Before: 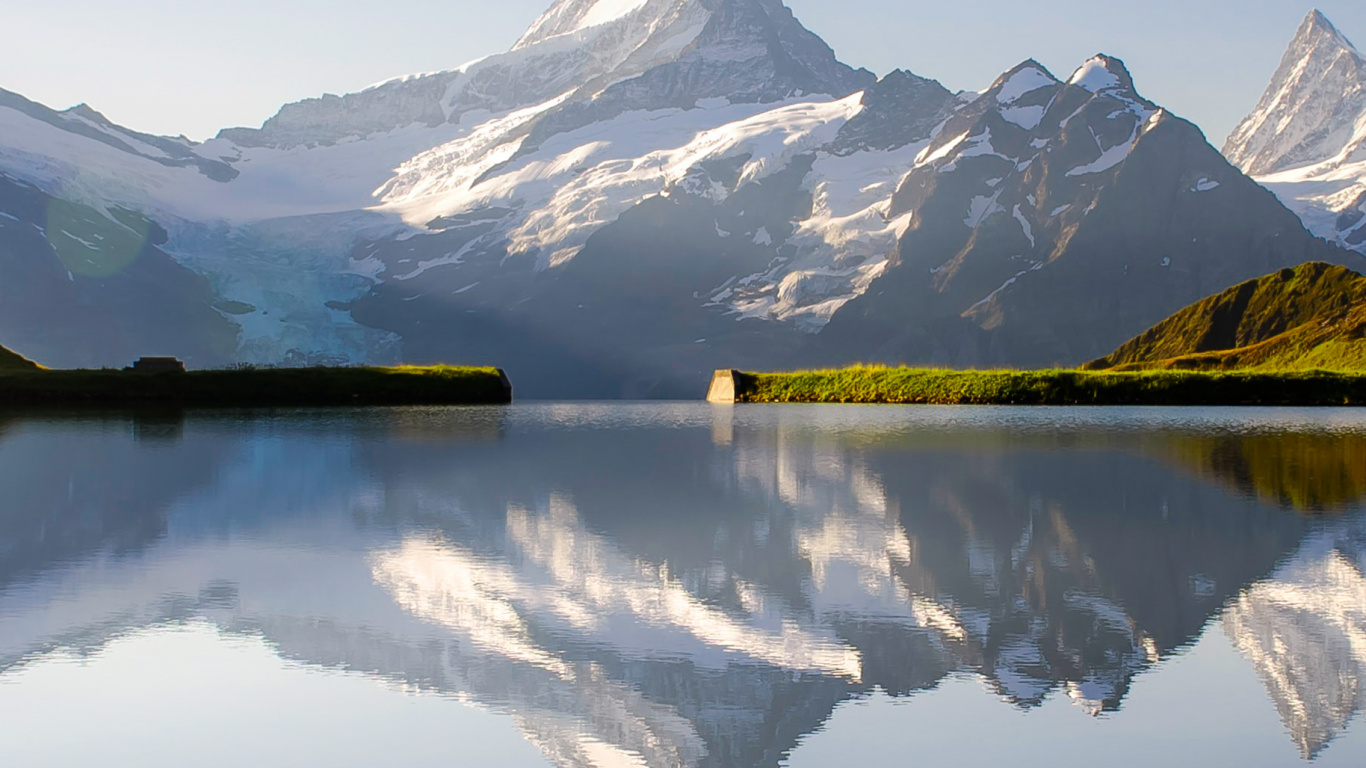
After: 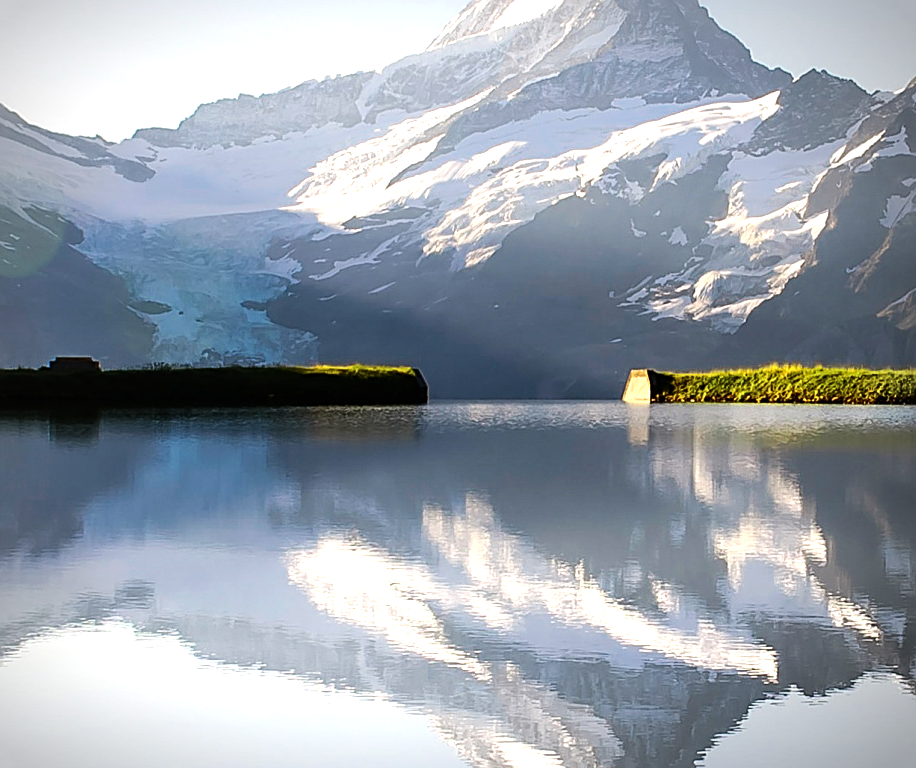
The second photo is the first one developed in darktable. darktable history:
vignetting: fall-off start 87.09%, automatic ratio true
crop and rotate: left 6.155%, right 26.736%
sharpen: on, module defaults
tone equalizer: -8 EV -0.774 EV, -7 EV -0.689 EV, -6 EV -0.575 EV, -5 EV -0.419 EV, -3 EV 0.386 EV, -2 EV 0.6 EV, -1 EV 0.678 EV, +0 EV 0.76 EV, edges refinement/feathering 500, mask exposure compensation -1.57 EV, preserve details no
